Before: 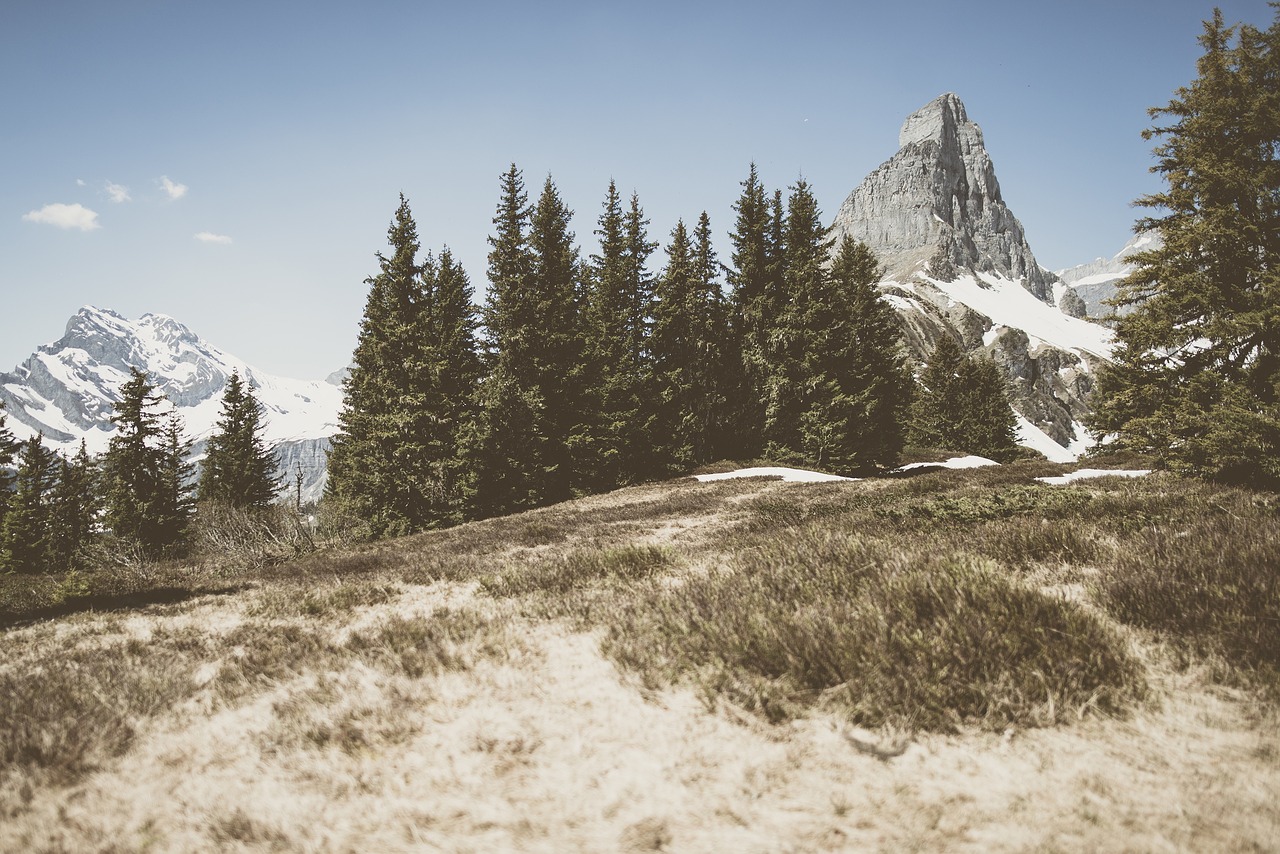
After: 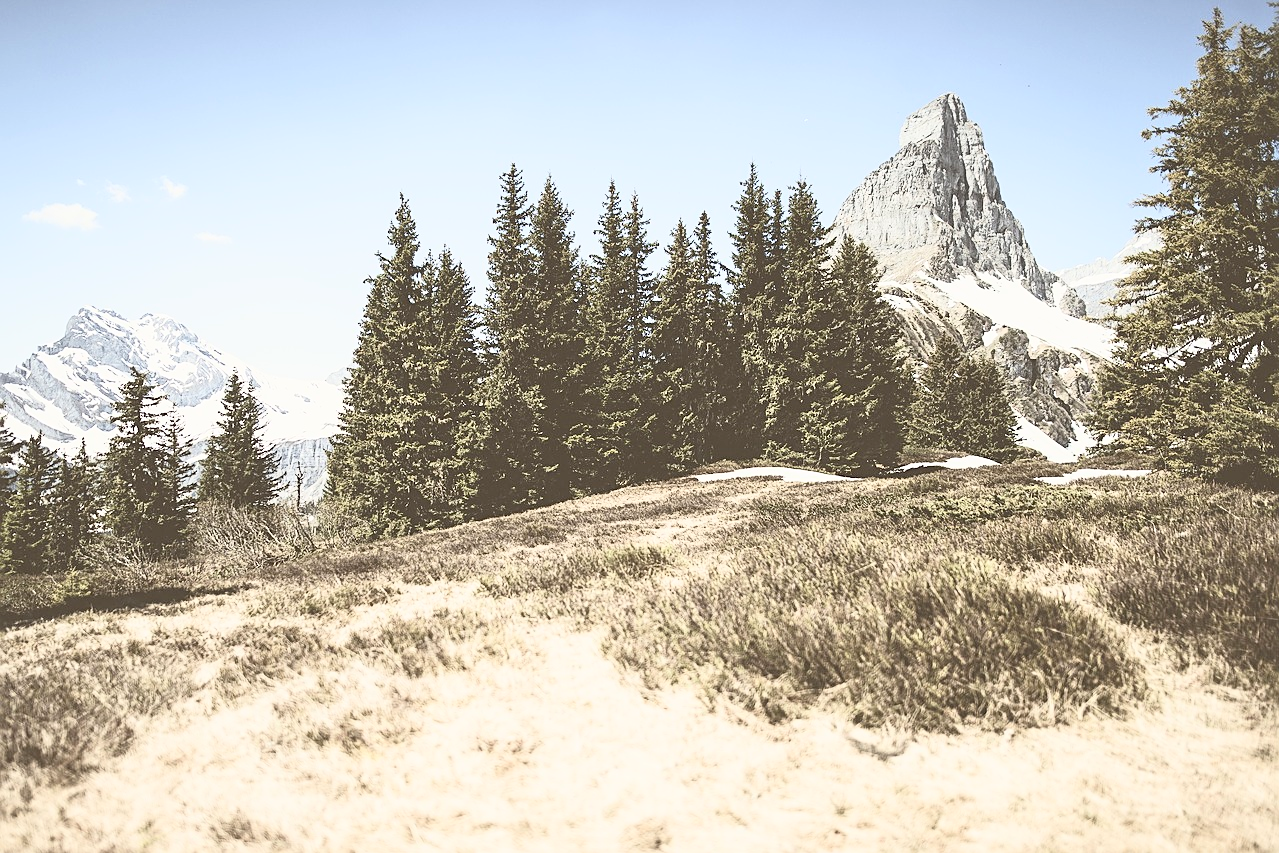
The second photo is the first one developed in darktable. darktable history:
exposure: black level correction 0.005, exposure 0.003 EV, compensate highlight preservation false
sharpen: on, module defaults
contrast brightness saturation: contrast 0.395, brightness 0.533
